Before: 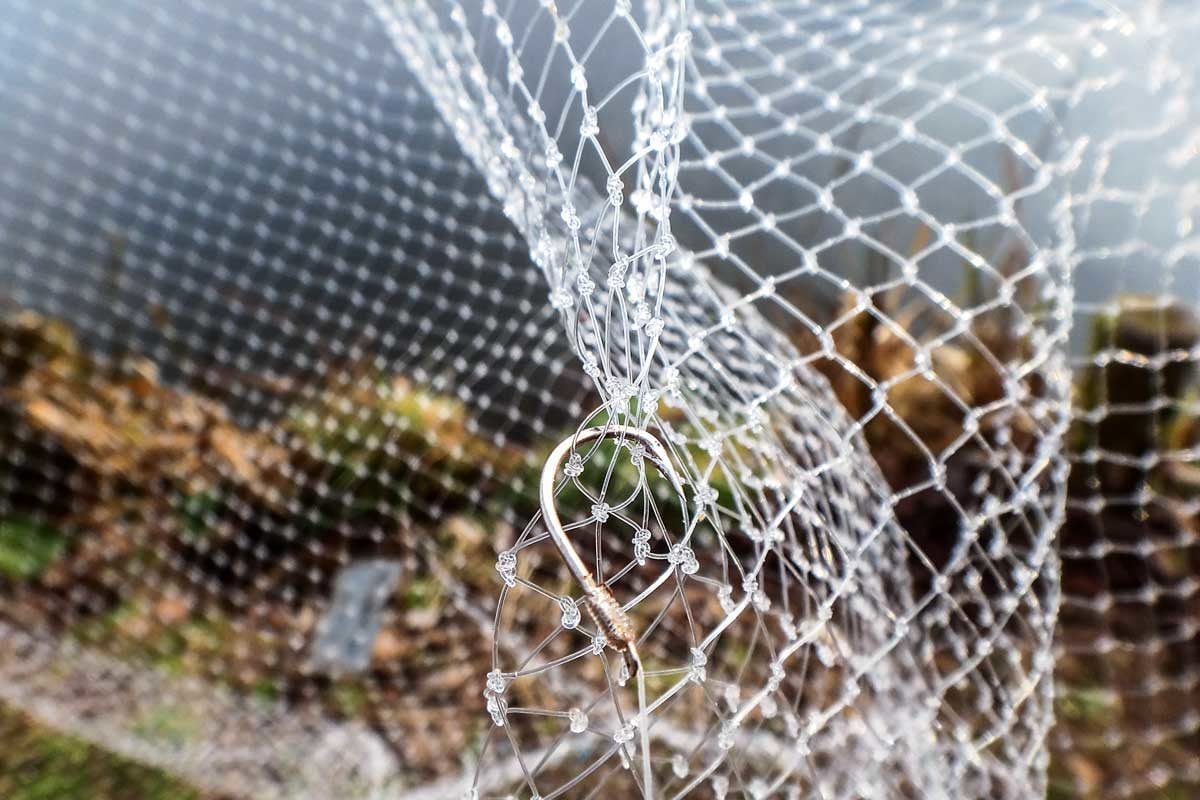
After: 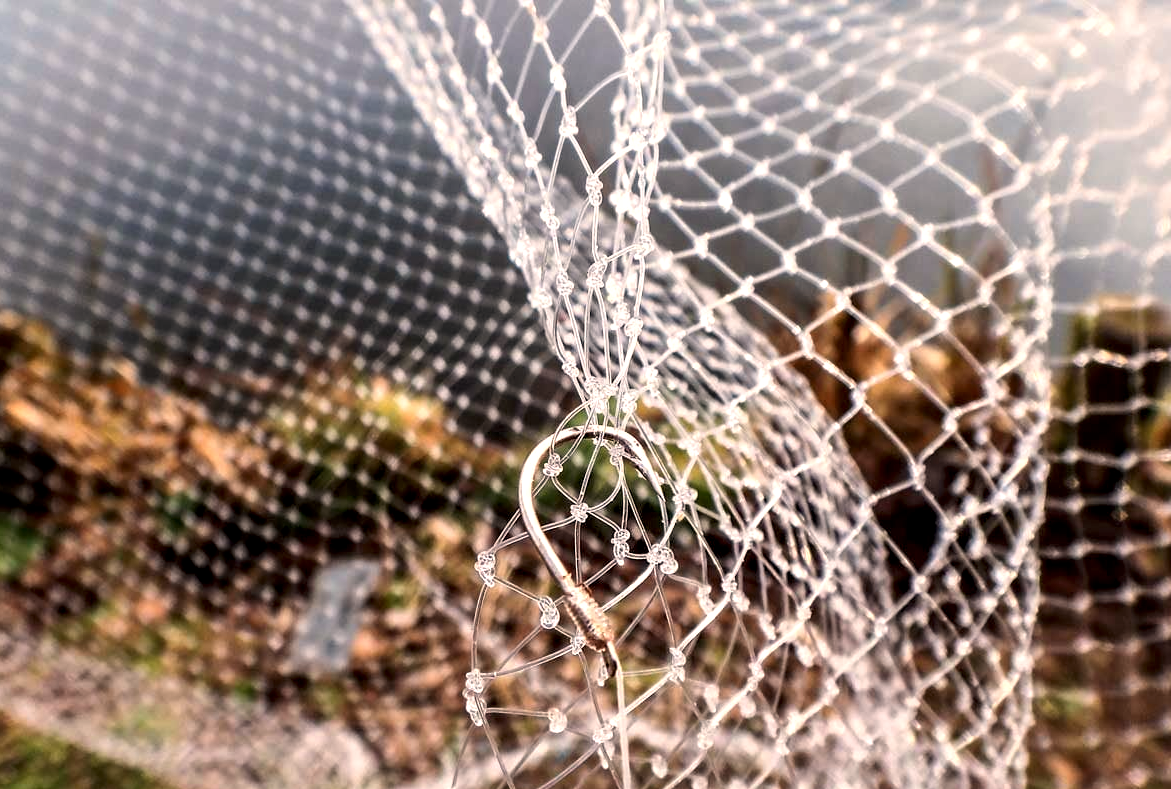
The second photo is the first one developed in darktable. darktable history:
contrast equalizer: y [[0.524, 0.538, 0.547, 0.548, 0.538, 0.524], [0.5 ×6], [0.5 ×6], [0 ×6], [0 ×6]]
crop and rotate: left 1.774%, right 0.633%, bottom 1.28%
white balance: red 1.127, blue 0.943
